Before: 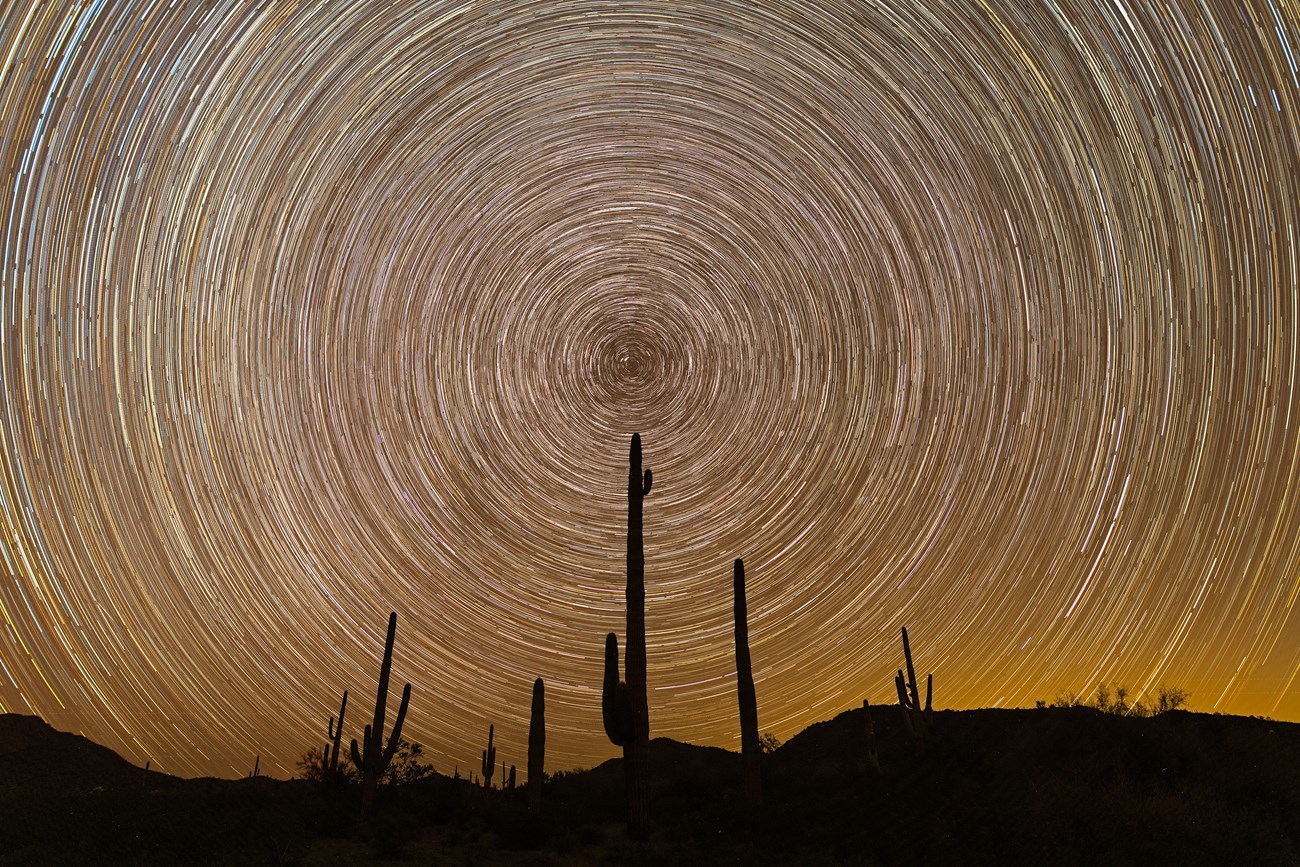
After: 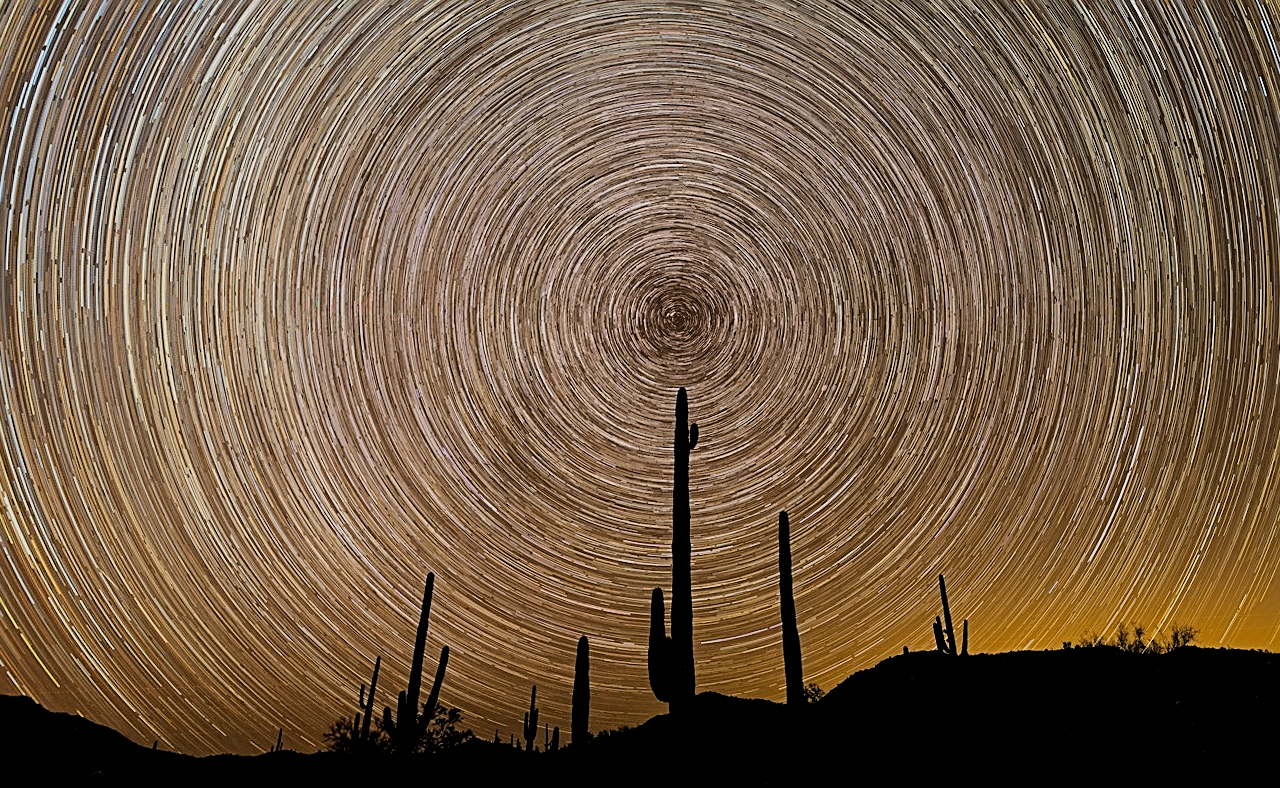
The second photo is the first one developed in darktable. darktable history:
filmic rgb: black relative exposure -5 EV, hardness 2.88, contrast 1.3, highlights saturation mix -30%
sharpen: on, module defaults
rotate and perspective: rotation -0.013°, lens shift (vertical) -0.027, lens shift (horizontal) 0.178, crop left 0.016, crop right 0.989, crop top 0.082, crop bottom 0.918
